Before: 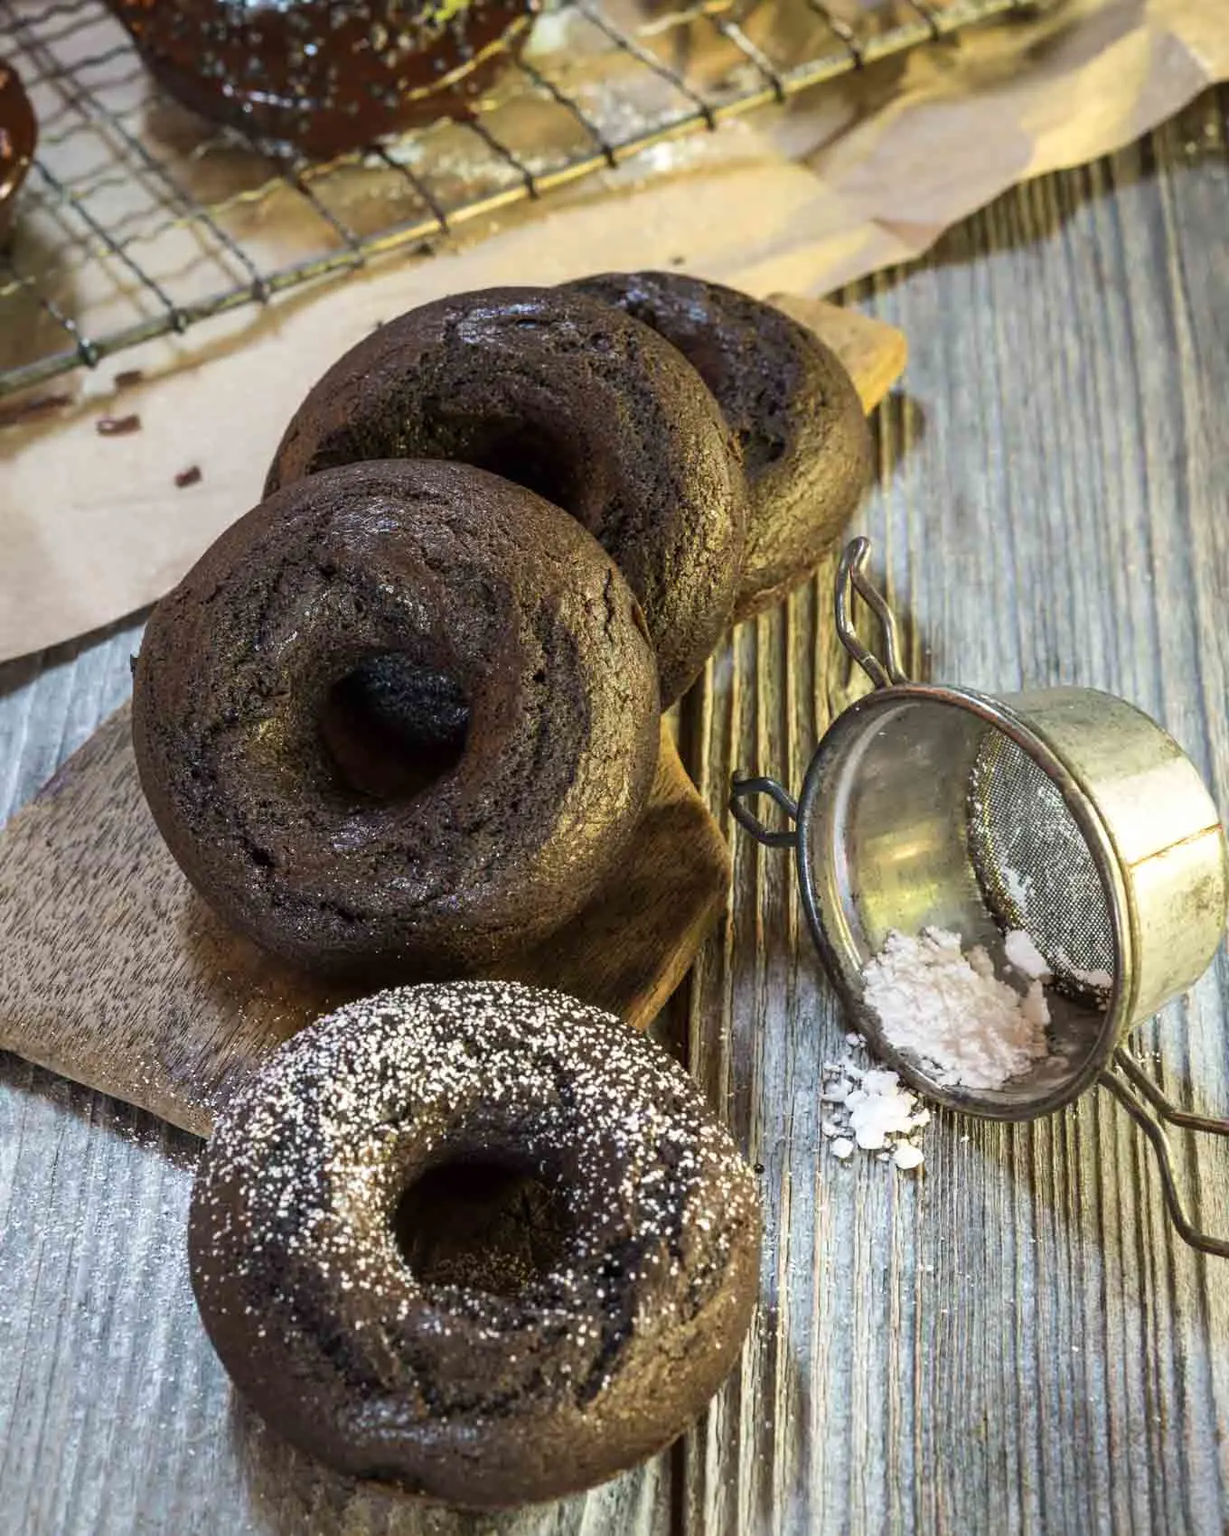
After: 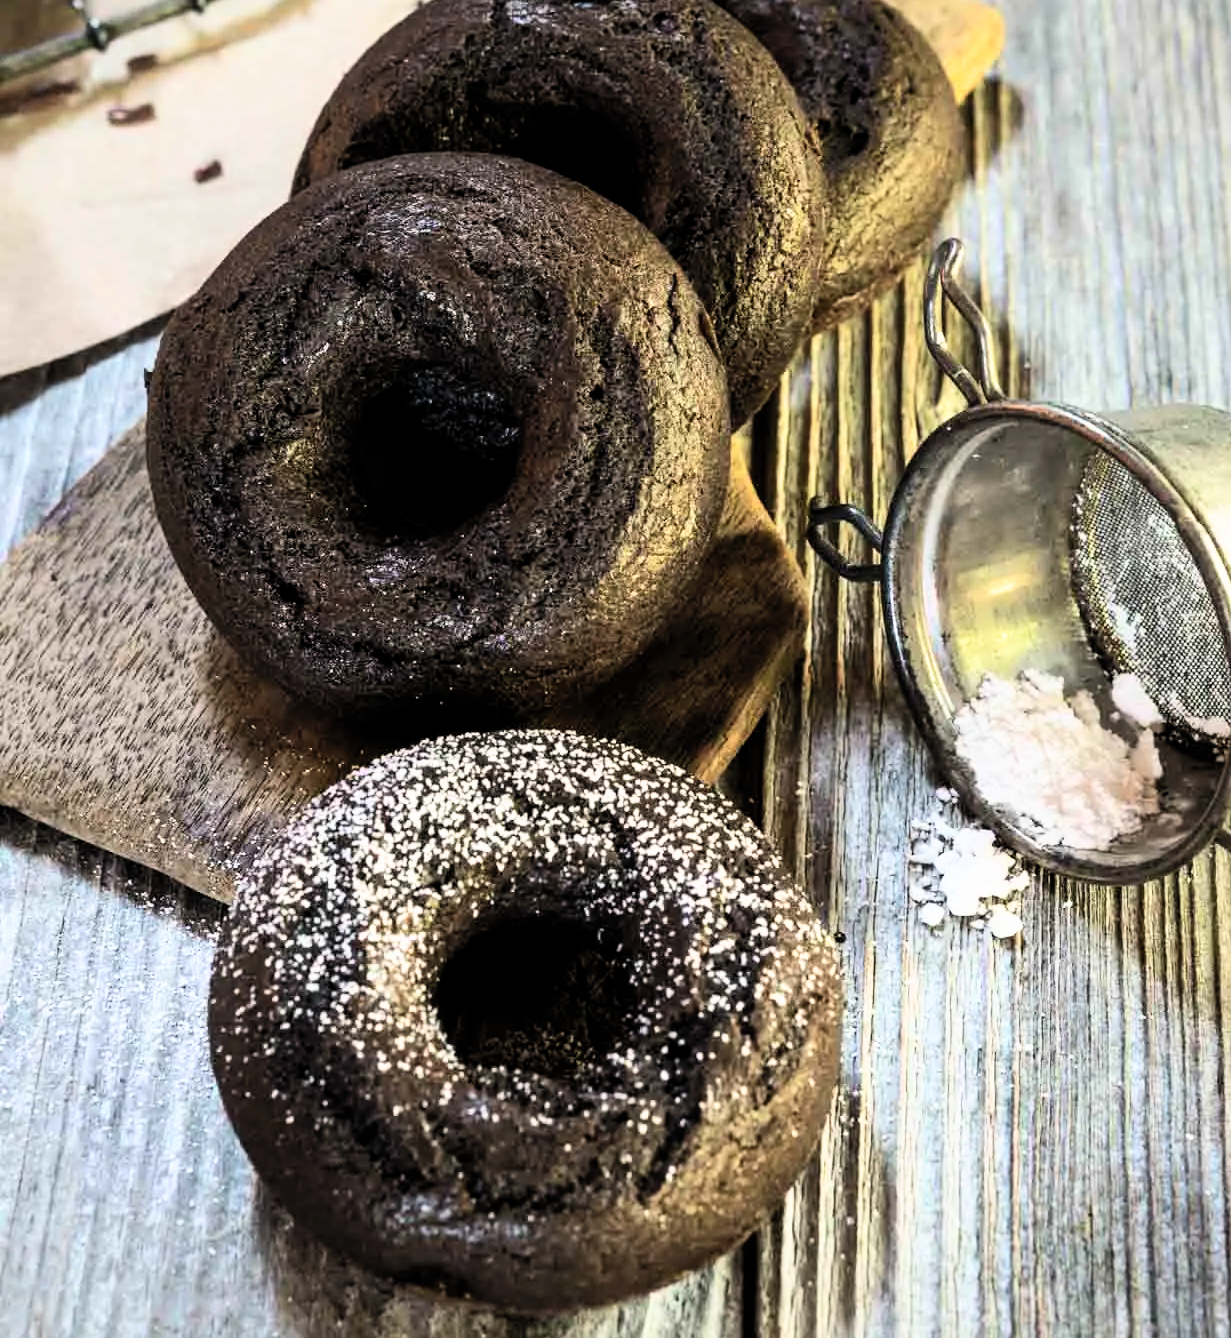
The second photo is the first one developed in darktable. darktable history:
crop: top 20.956%, right 9.441%, bottom 0.296%
contrast brightness saturation: contrast 0.204, brightness 0.165, saturation 0.215
filmic rgb: black relative exposure -8.68 EV, white relative exposure 2.66 EV, target black luminance 0%, target white luminance 99.961%, hardness 6.26, latitude 75.38%, contrast 1.317, highlights saturation mix -4.77%, color science v5 (2021), contrast in shadows safe, contrast in highlights safe
